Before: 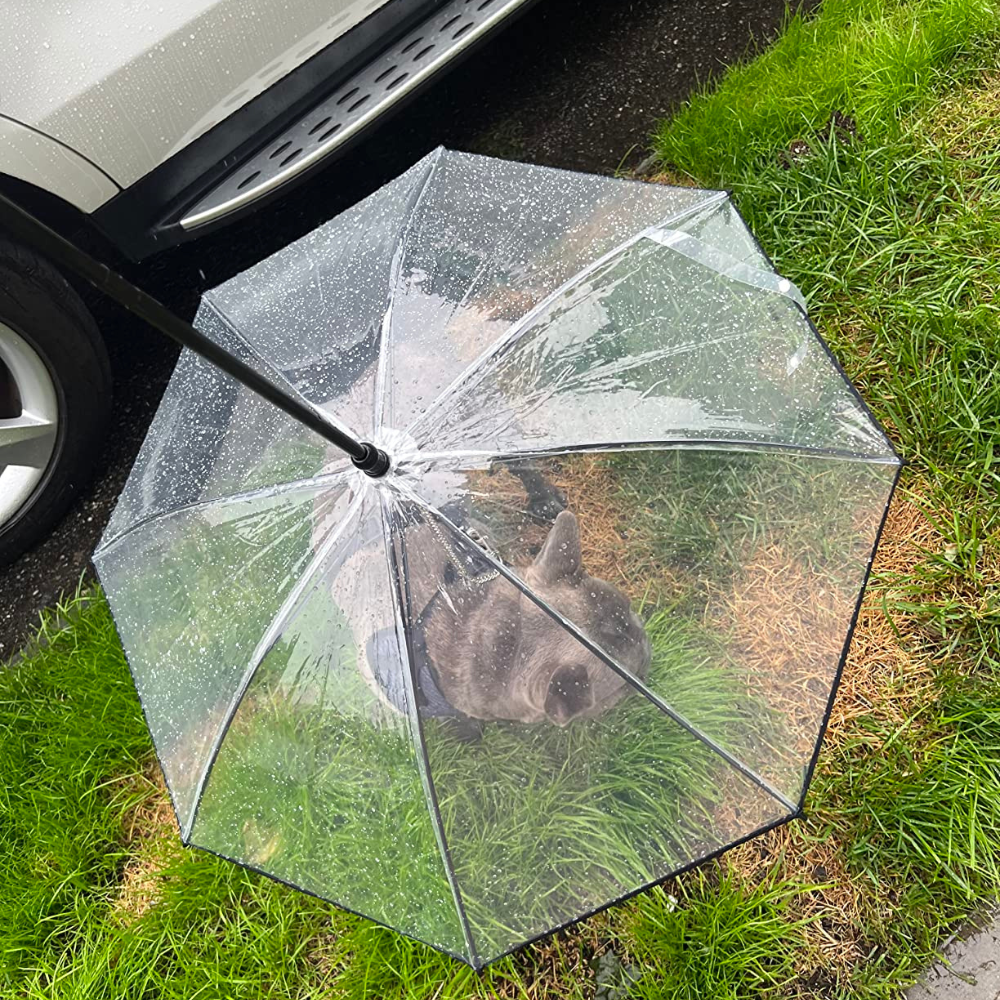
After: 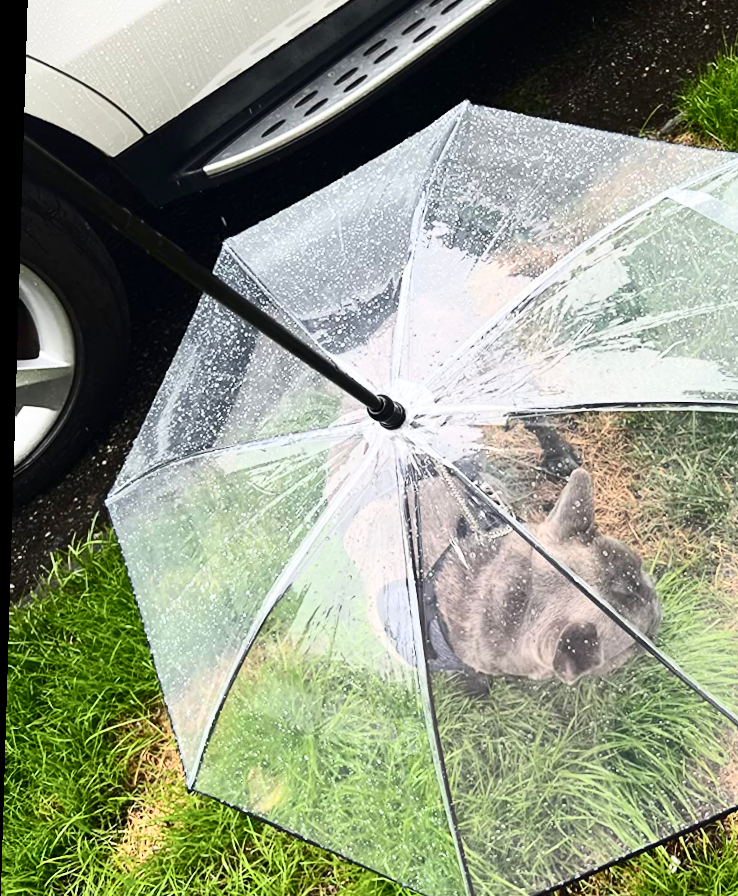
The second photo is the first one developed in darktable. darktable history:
rotate and perspective: rotation 1.72°, automatic cropping off
crop: top 5.803%, right 27.864%, bottom 5.804%
contrast brightness saturation: contrast 0.39, brightness 0.1
